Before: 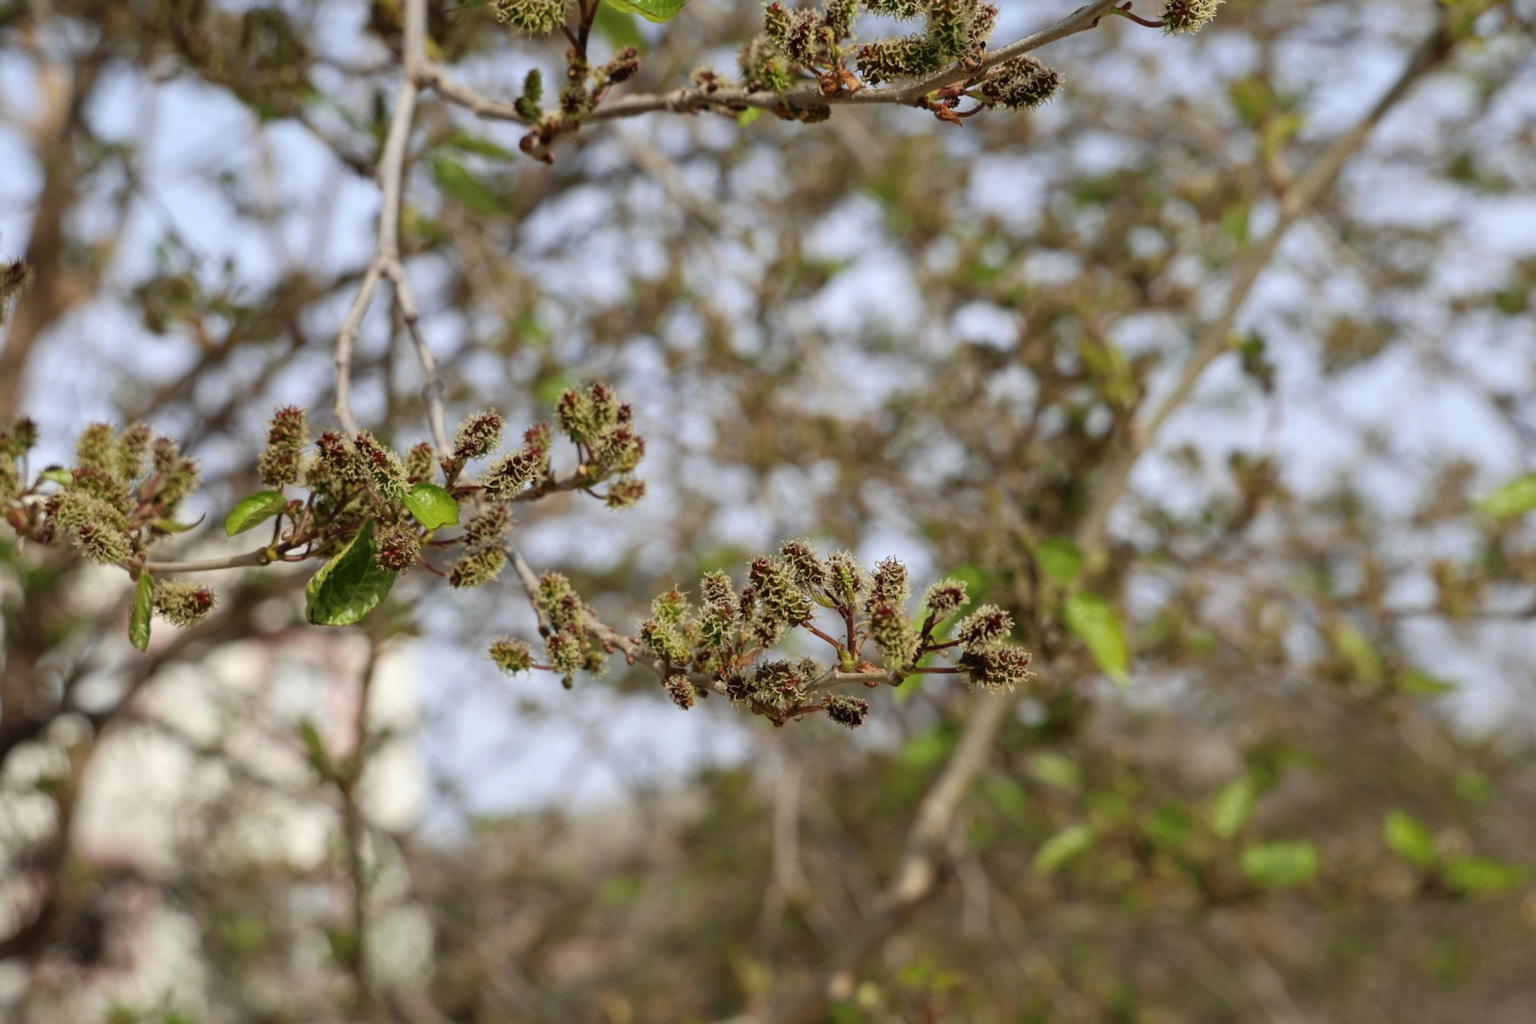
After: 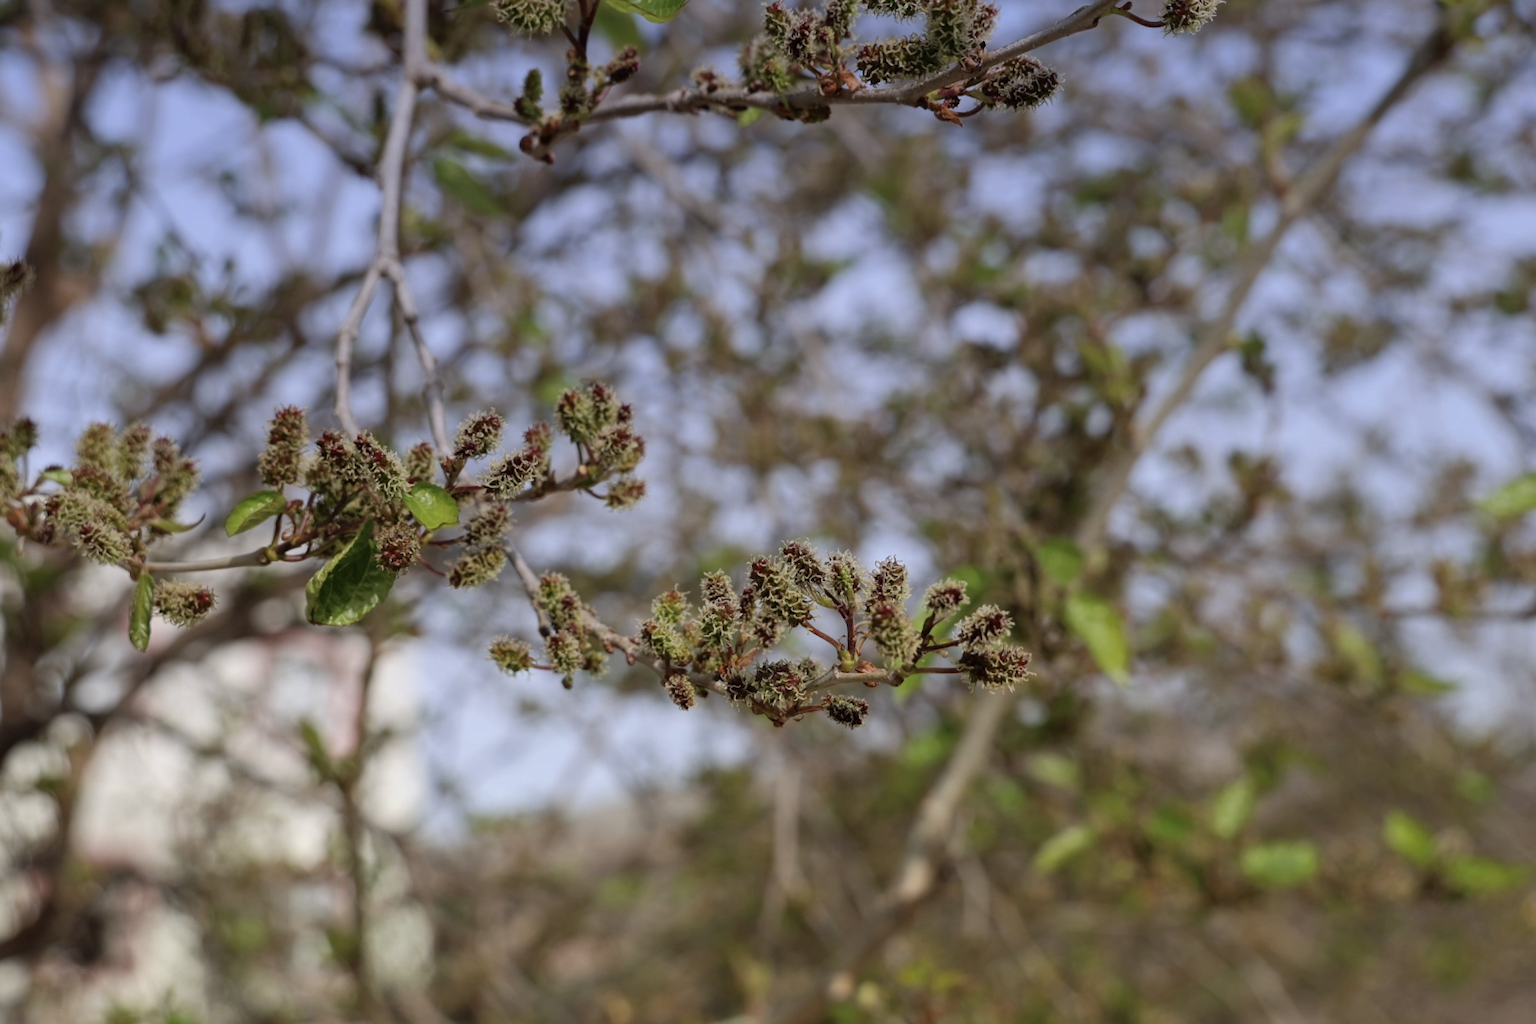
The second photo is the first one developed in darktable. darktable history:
contrast brightness saturation: saturation -0.1
graduated density: hue 238.83°, saturation 50%
